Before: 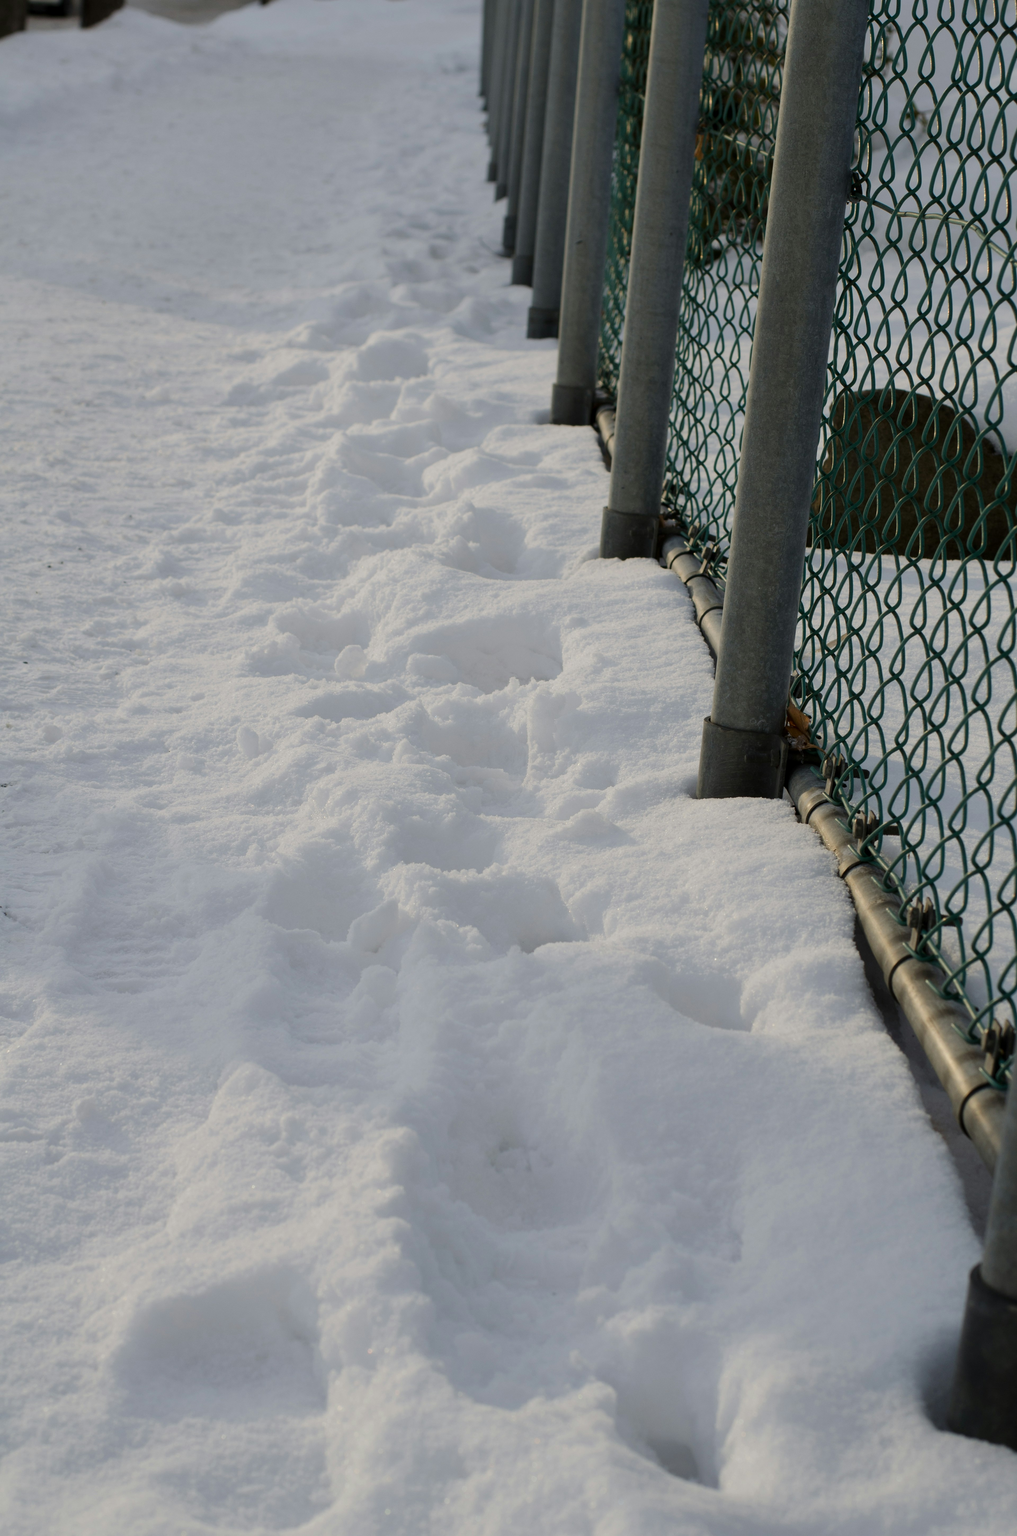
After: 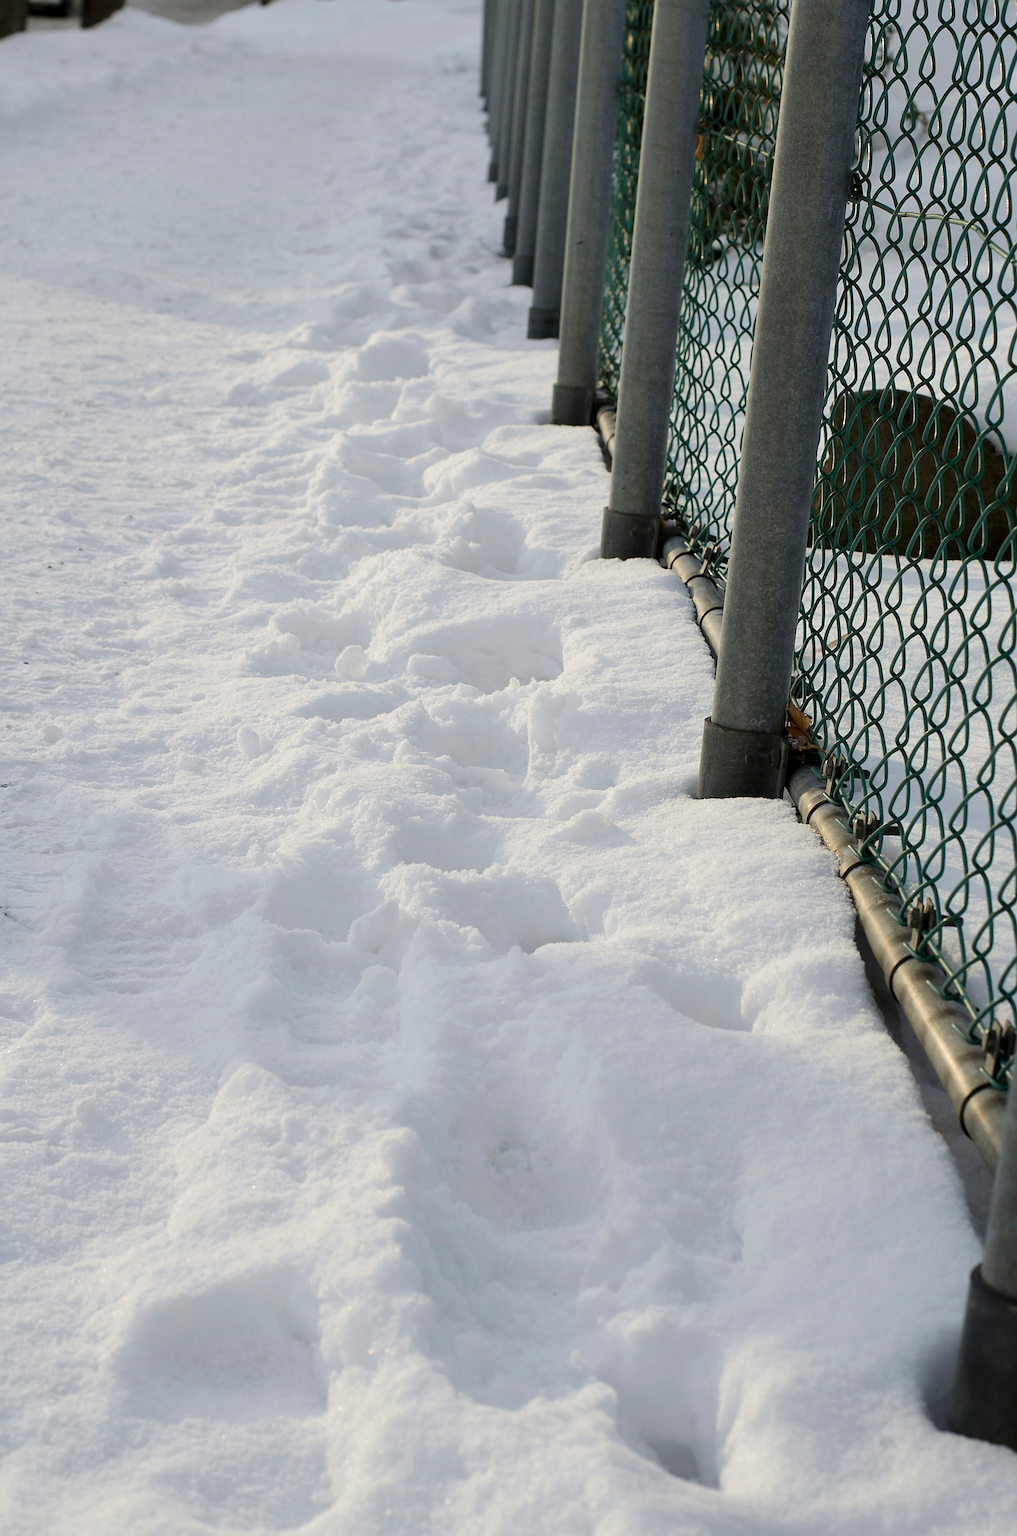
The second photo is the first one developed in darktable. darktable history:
exposure: black level correction 0.001, exposure 0.5 EV, compensate exposure bias true, compensate highlight preservation false
sharpen: radius 2.676, amount 0.669
